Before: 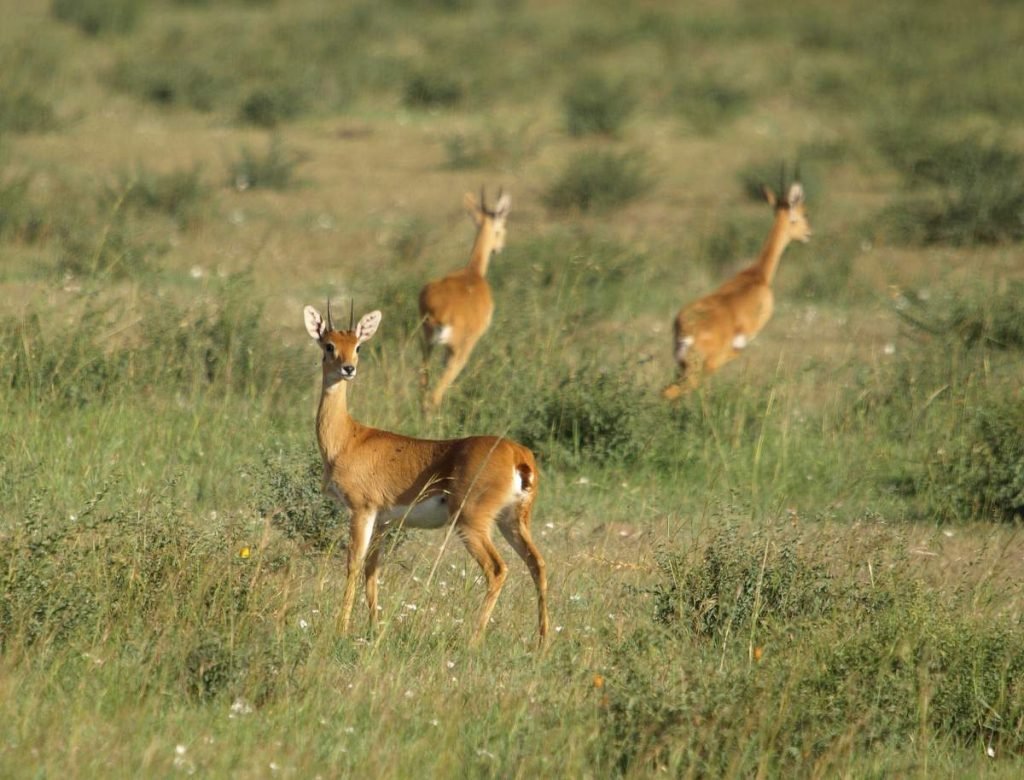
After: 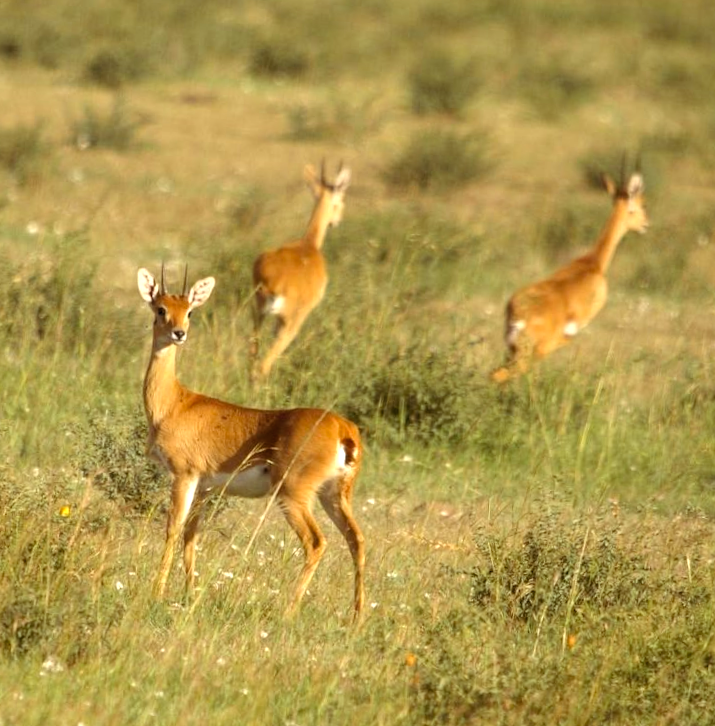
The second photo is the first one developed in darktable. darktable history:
crop and rotate: angle -3.27°, left 14.277%, top 0.028%, right 10.766%, bottom 0.028%
exposure: black level correction 0.001, exposure 0.5 EV, compensate exposure bias true, compensate highlight preservation false
color balance rgb: shadows lift › chroma 4.41%, shadows lift › hue 27°, power › chroma 2.5%, power › hue 70°, highlights gain › chroma 1%, highlights gain › hue 27°, saturation formula JzAzBz (2021)
